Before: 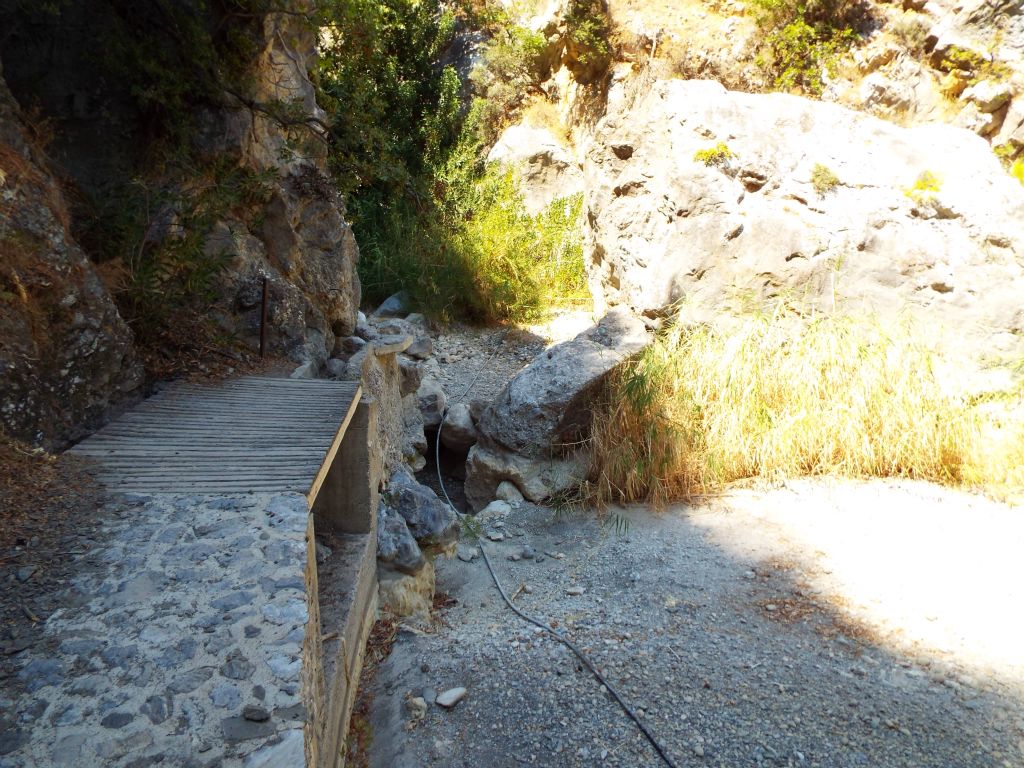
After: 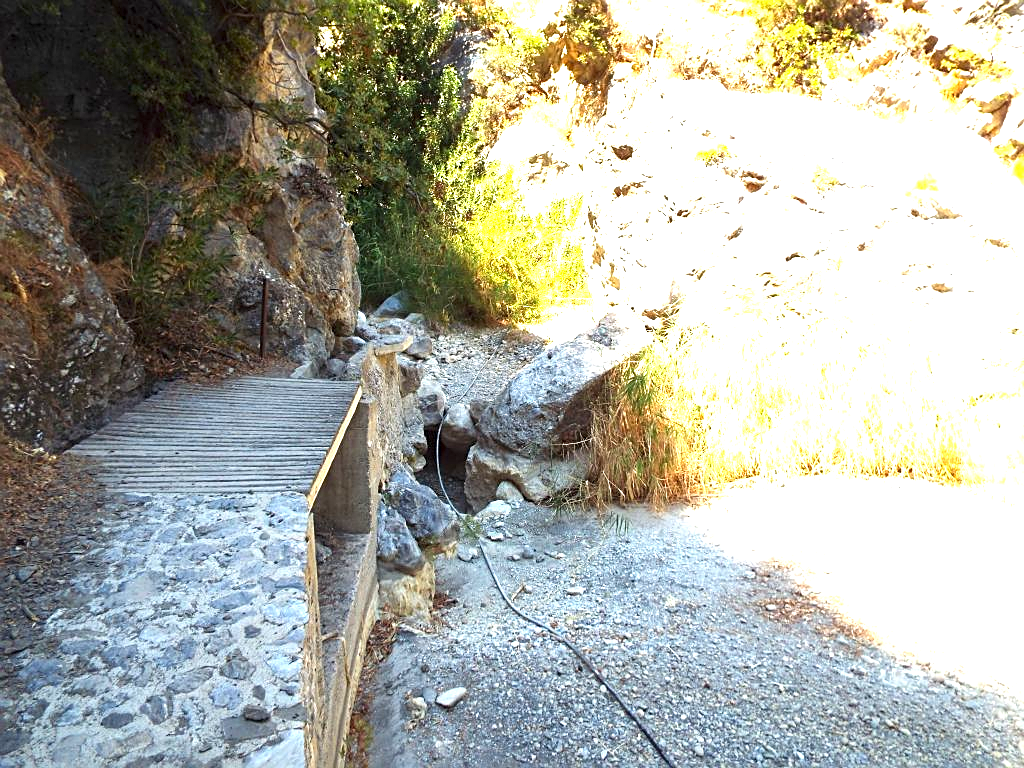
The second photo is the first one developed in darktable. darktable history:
sharpen: on, module defaults
exposure: black level correction 0, exposure 1.377 EV, compensate highlight preservation false
